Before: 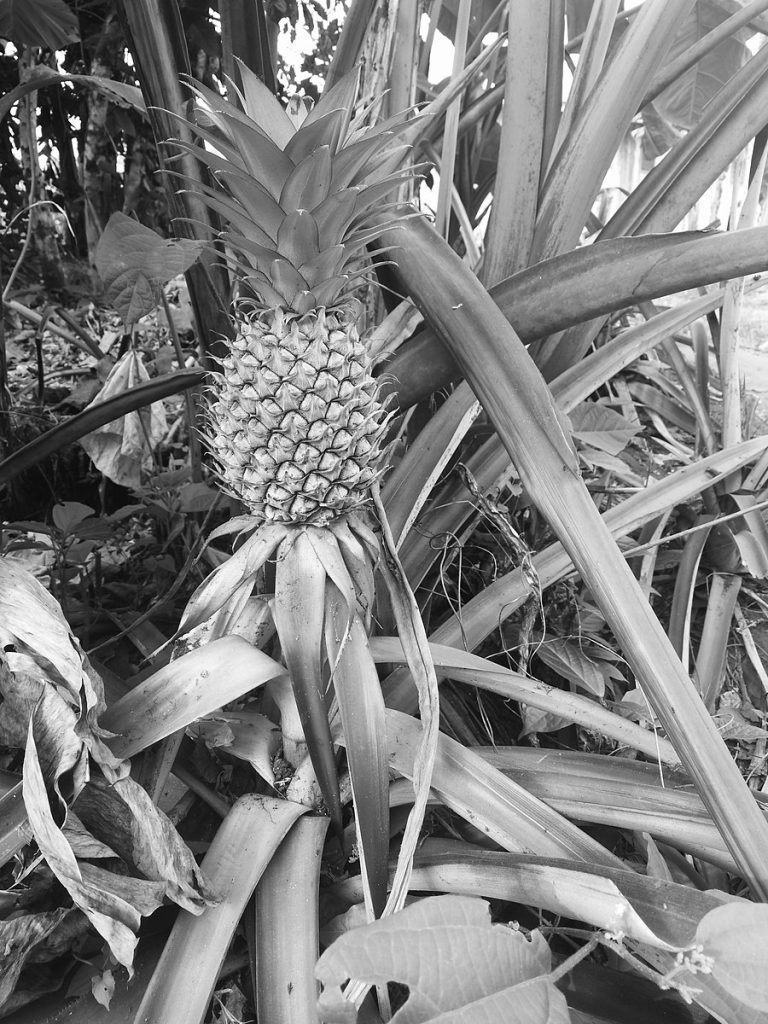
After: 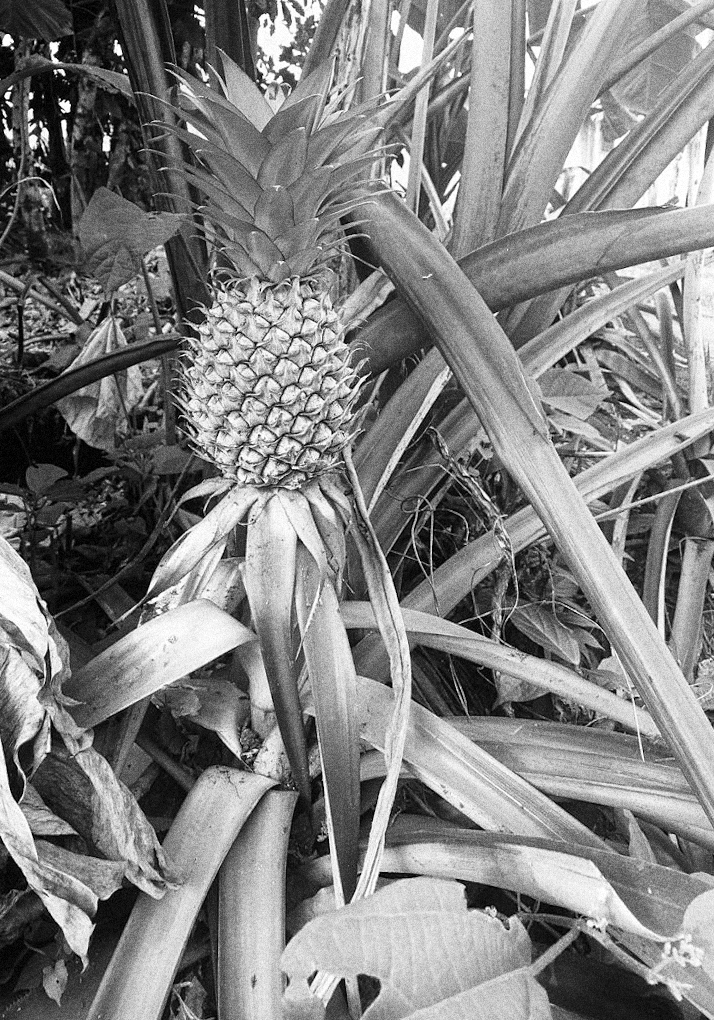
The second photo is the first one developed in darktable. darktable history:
exposure: black level correction 0.004, exposure 0.014 EV, compensate highlight preservation false
grain: coarseness 14.49 ISO, strength 48.04%, mid-tones bias 35%
filmic rgb: black relative exposure -9.08 EV, white relative exposure 2.3 EV, hardness 7.49
contrast equalizer: y [[0.439, 0.44, 0.442, 0.457, 0.493, 0.498], [0.5 ×6], [0.5 ×6], [0 ×6], [0 ×6]]
rotate and perspective: rotation 0.215°, lens shift (vertical) -0.139, crop left 0.069, crop right 0.939, crop top 0.002, crop bottom 0.996
